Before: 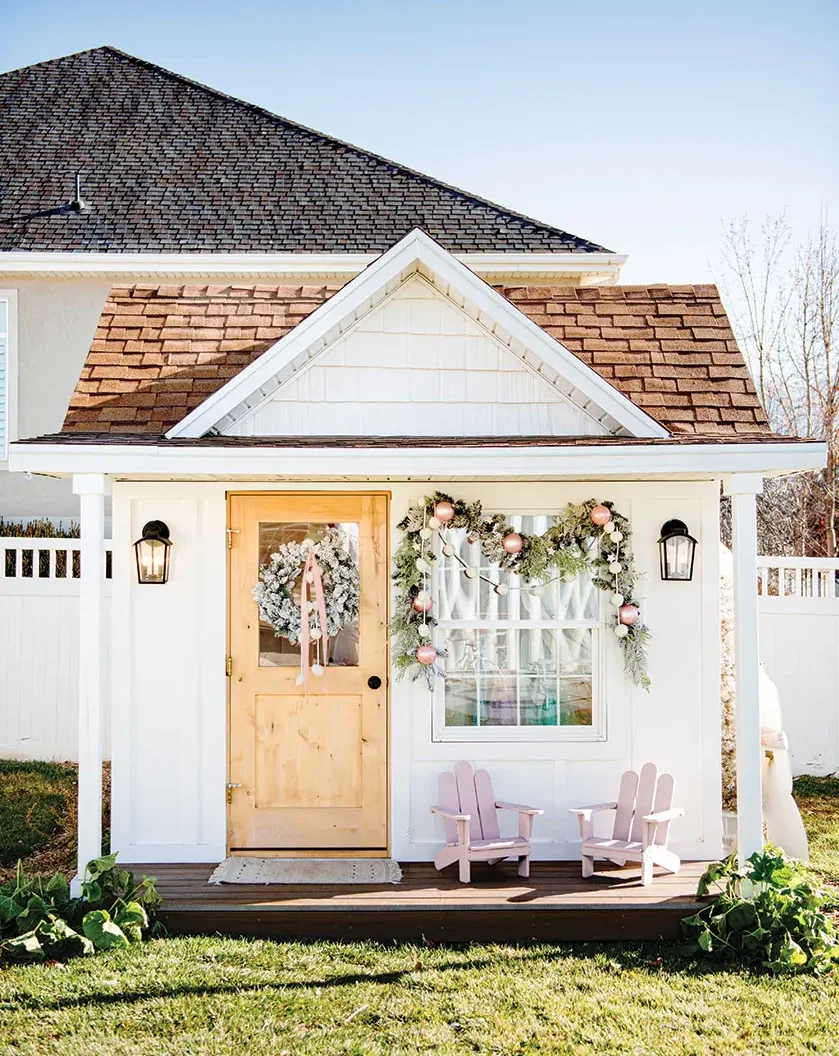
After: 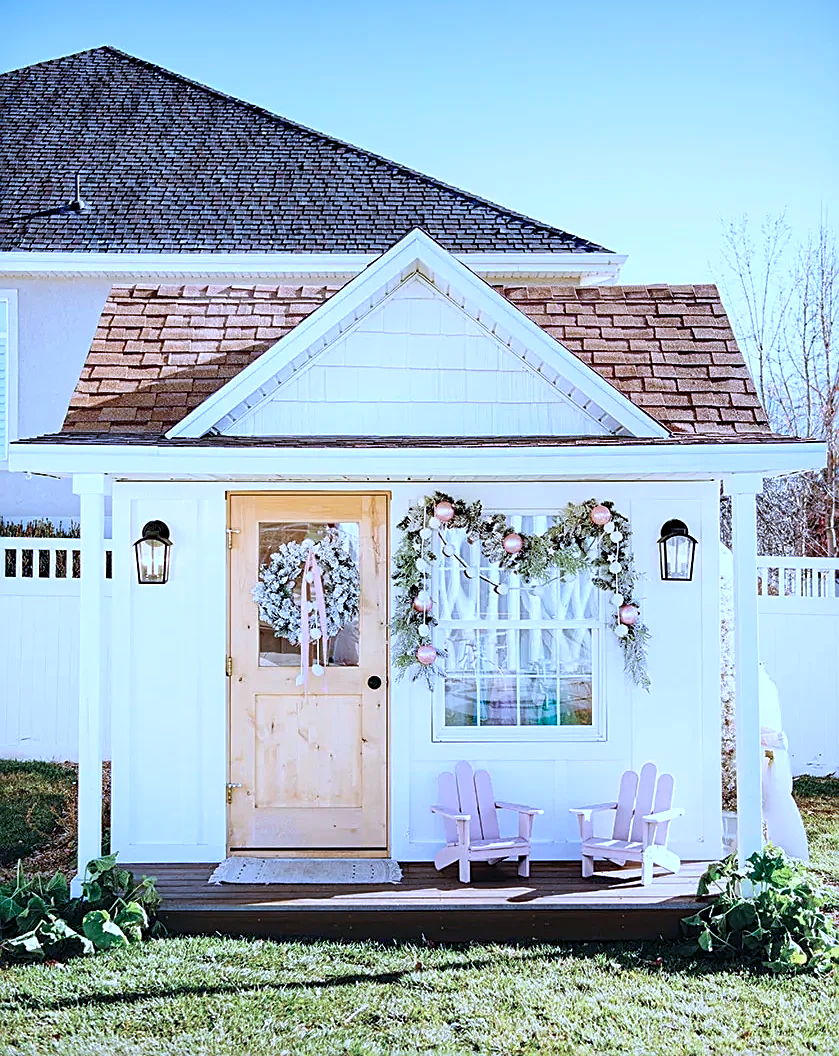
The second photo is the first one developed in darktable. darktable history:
sharpen: on, module defaults
color calibration: illuminant as shot in camera, adaptation linear Bradford (ICC v4), x 0.406, y 0.405, temperature 3570.35 K, saturation algorithm version 1 (2020)
